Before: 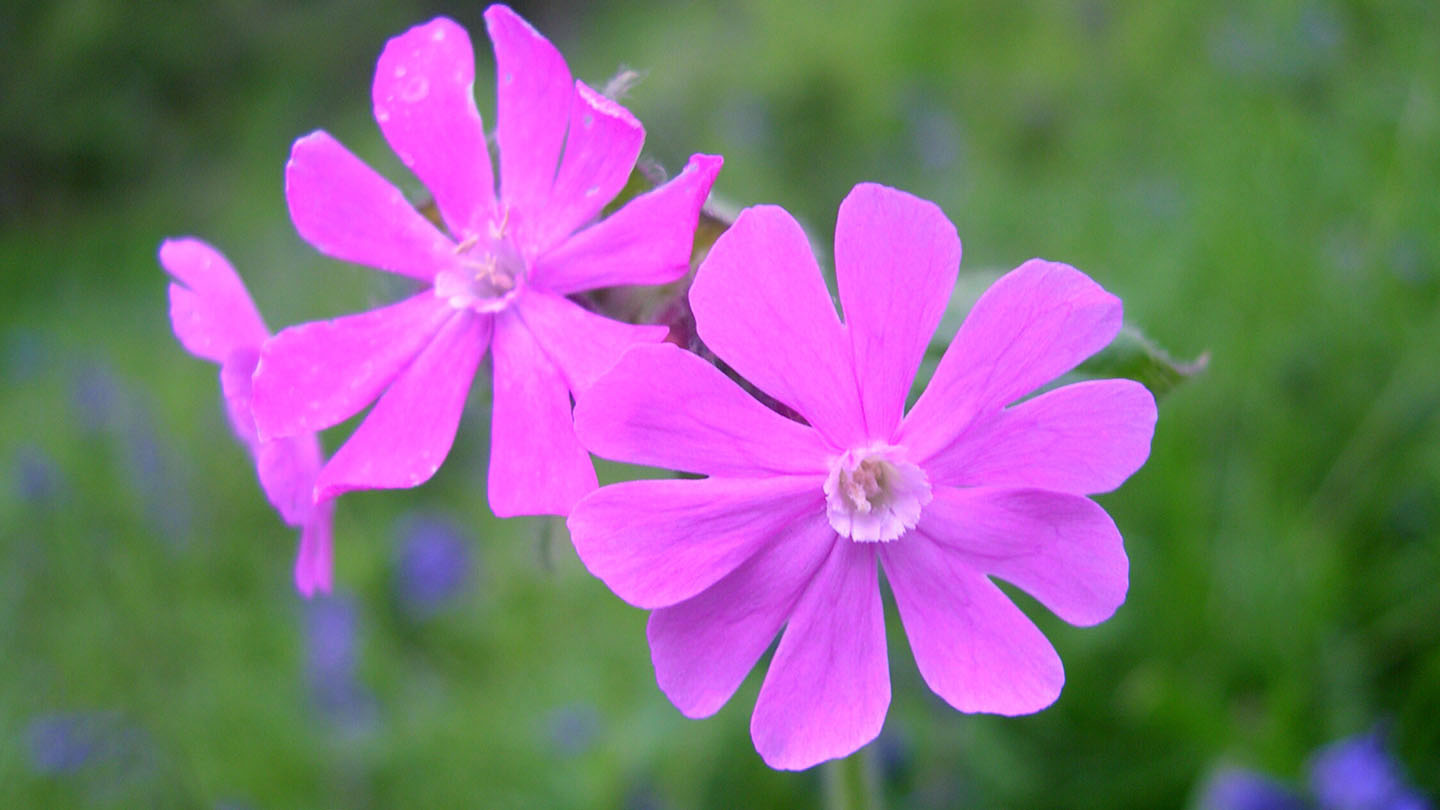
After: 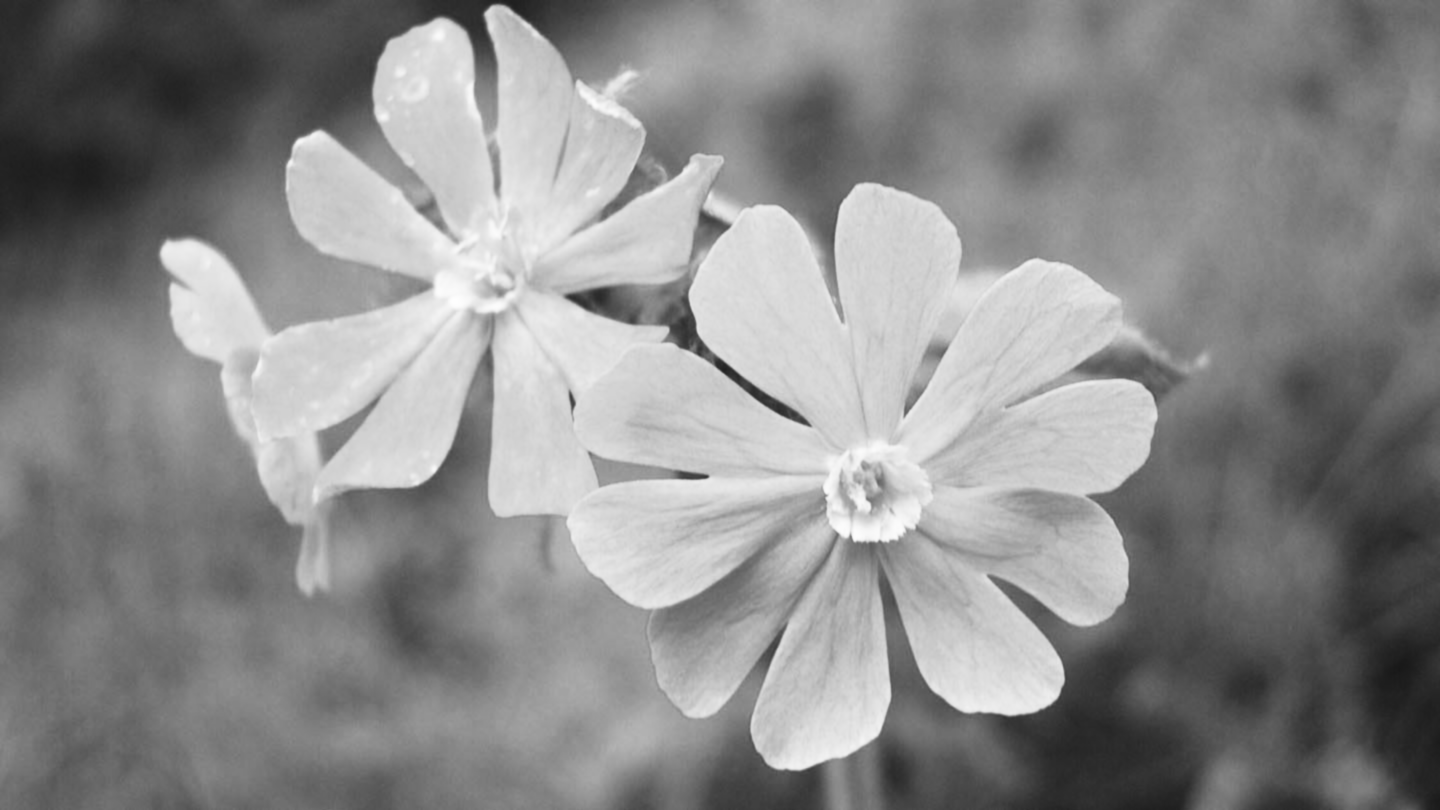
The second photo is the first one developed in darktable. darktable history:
filmic rgb: white relative exposure 2.45 EV, hardness 6.33
color balance: lift [1.007, 1, 1, 1], gamma [1.097, 1, 1, 1]
lowpass: radius 0.76, contrast 1.56, saturation 0, unbound 0
